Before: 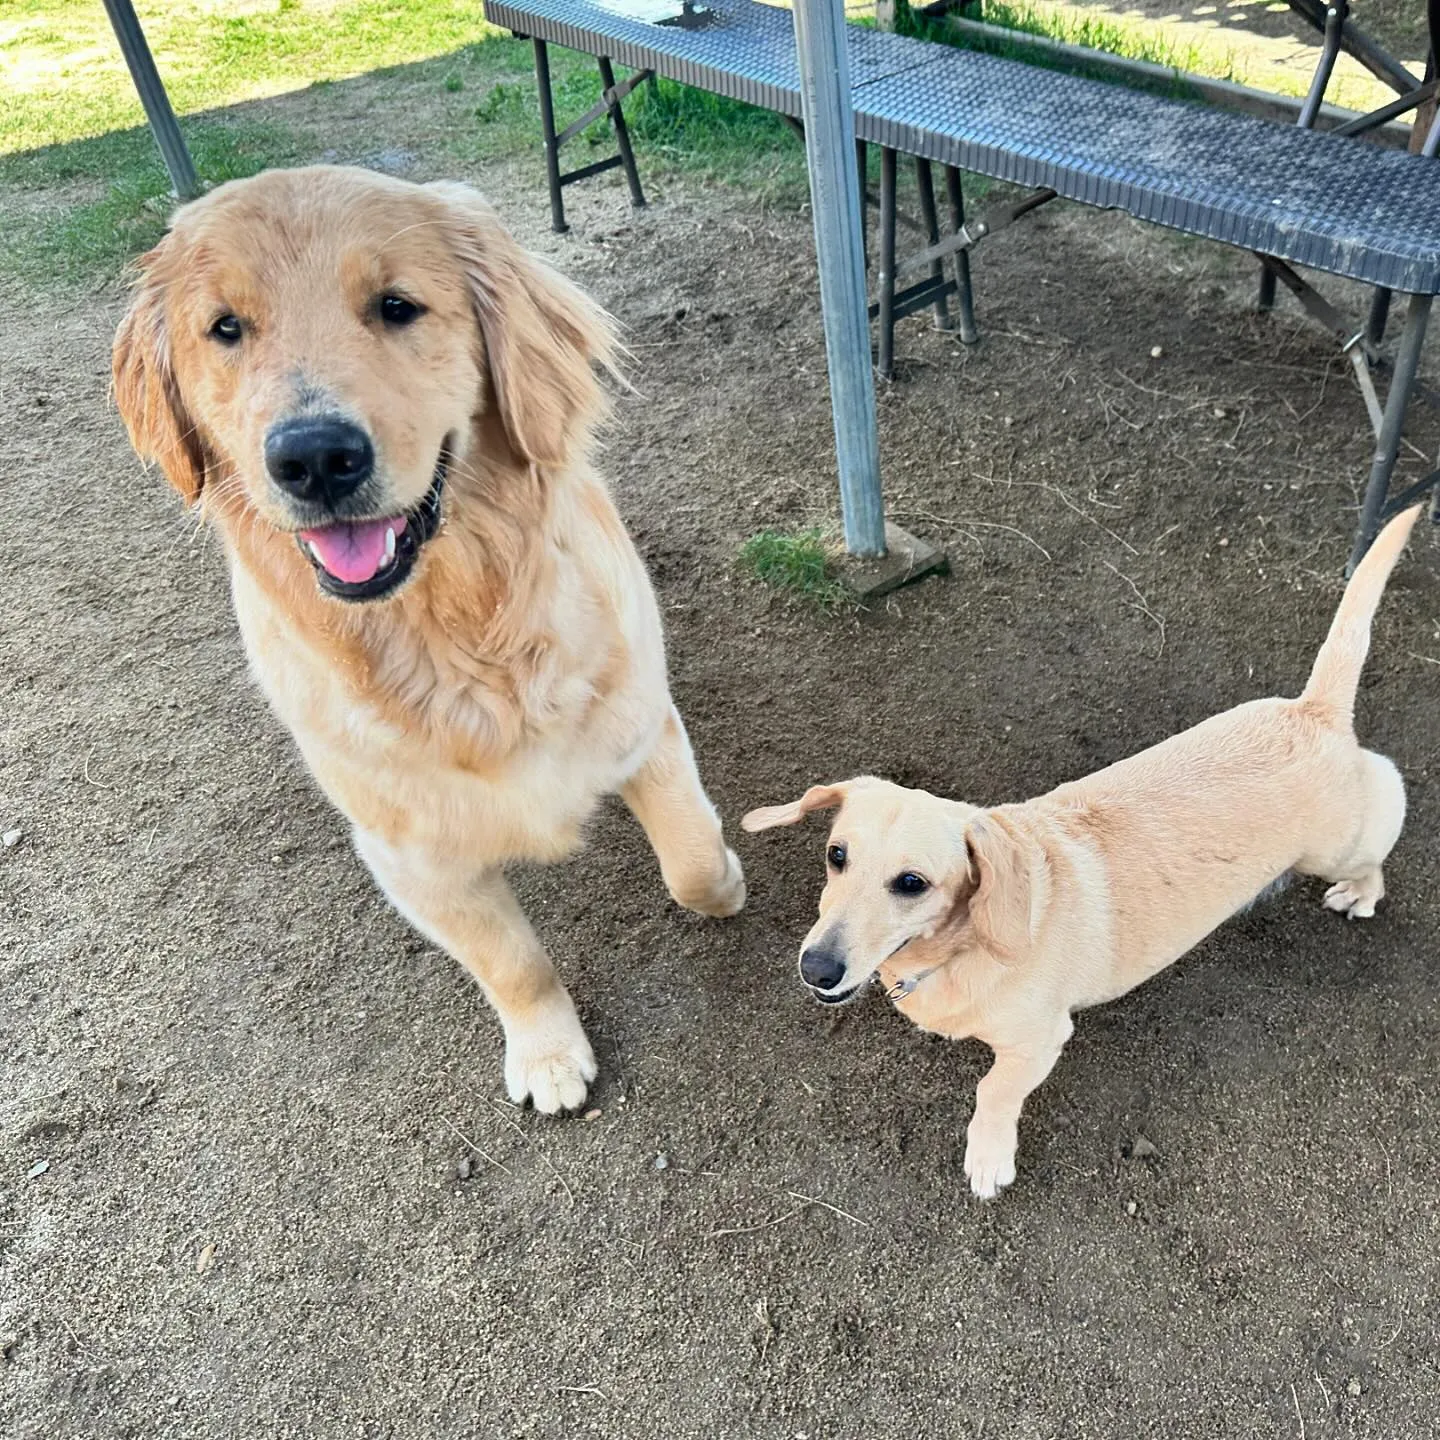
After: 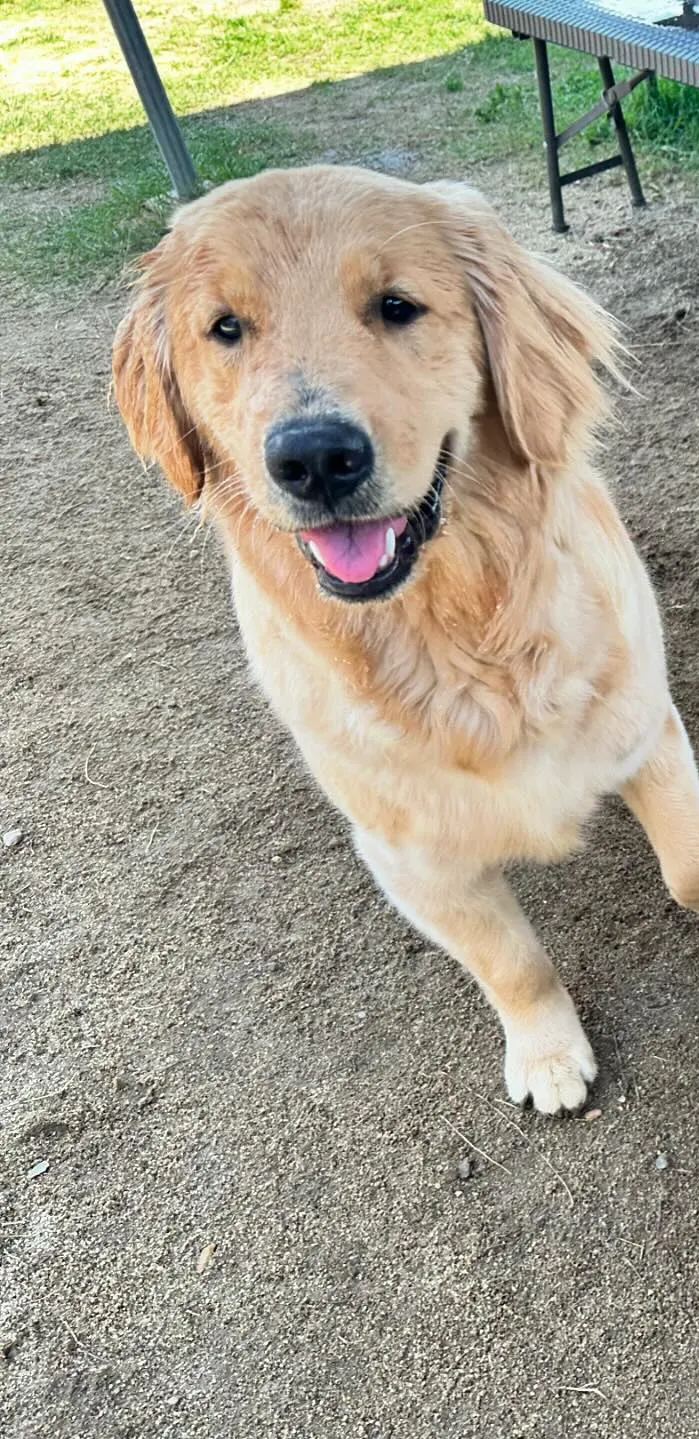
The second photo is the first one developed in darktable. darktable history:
crop and rotate: left 0.041%, top 0%, right 51.372%
